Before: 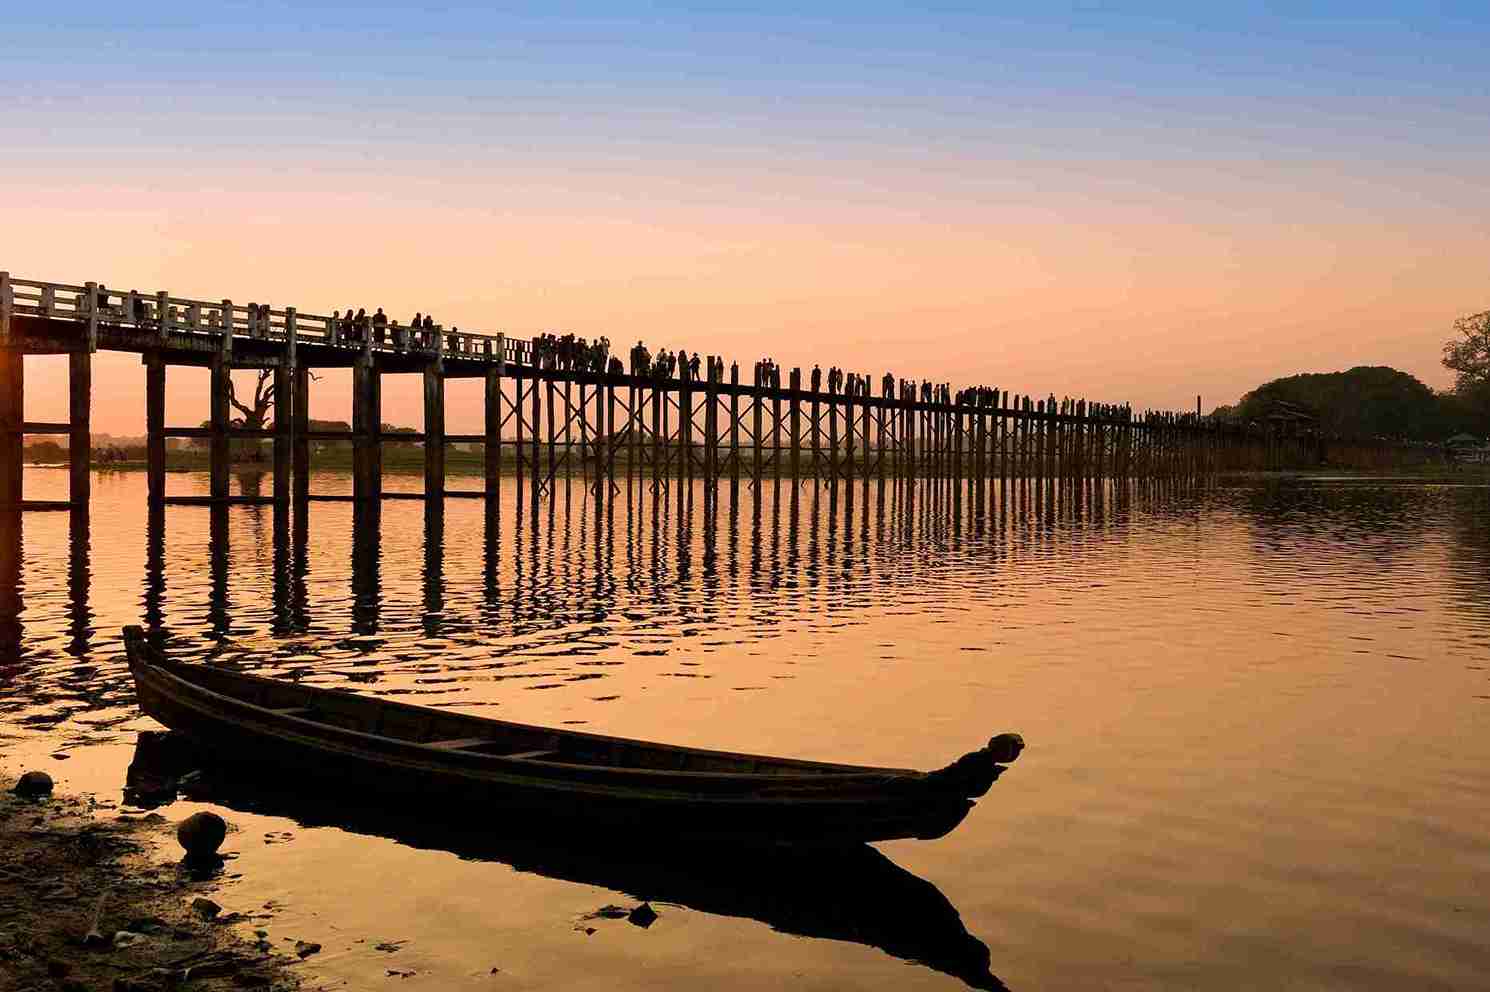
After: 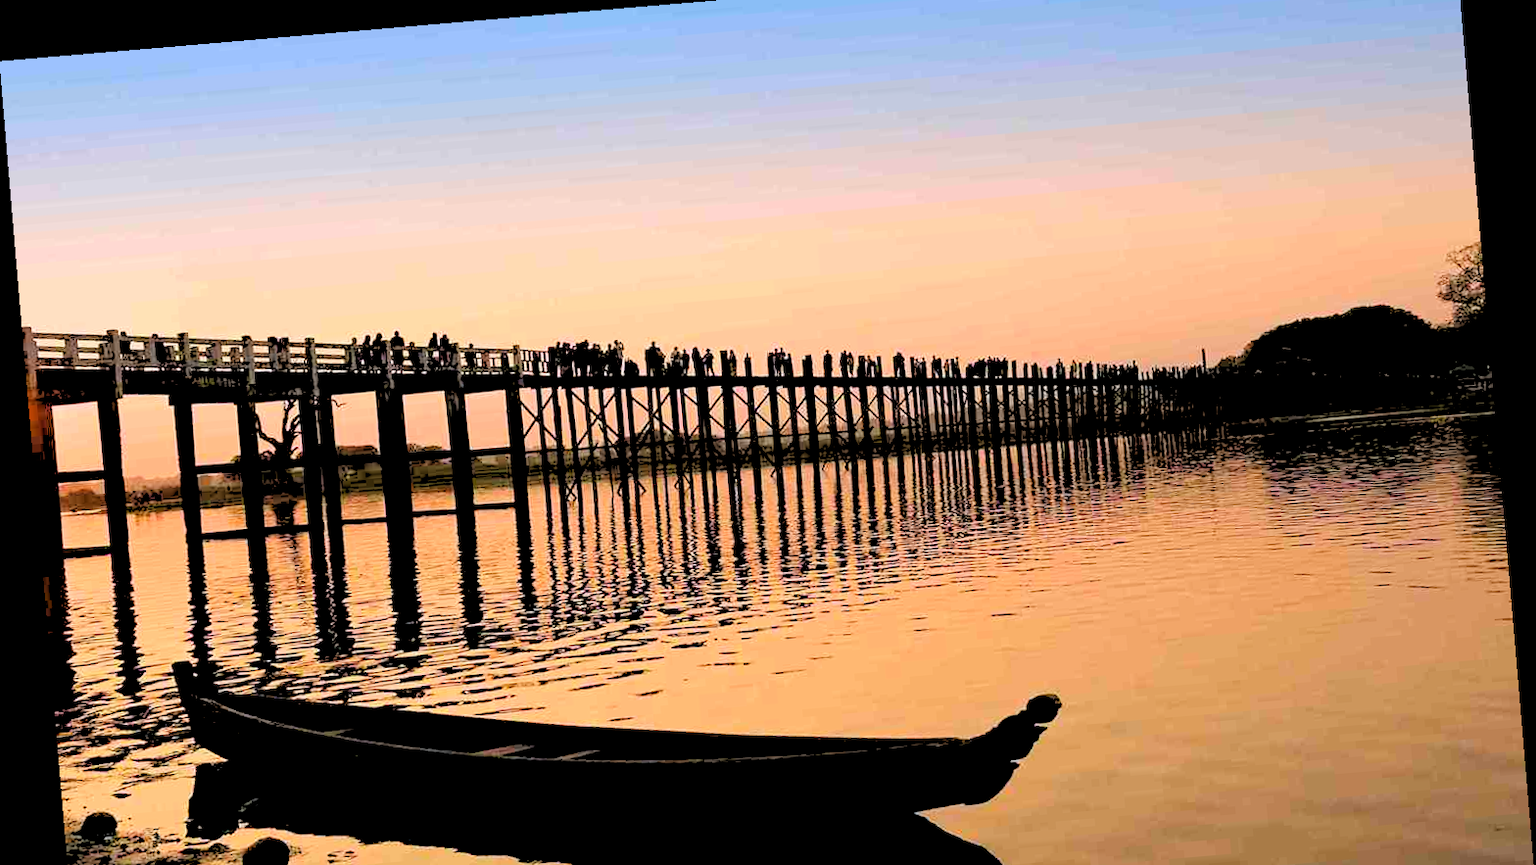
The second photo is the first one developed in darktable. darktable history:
crop and rotate: top 5.667%, bottom 14.937%
rotate and perspective: rotation -4.86°, automatic cropping off
rgb levels: levels [[0.027, 0.429, 0.996], [0, 0.5, 1], [0, 0.5, 1]]
